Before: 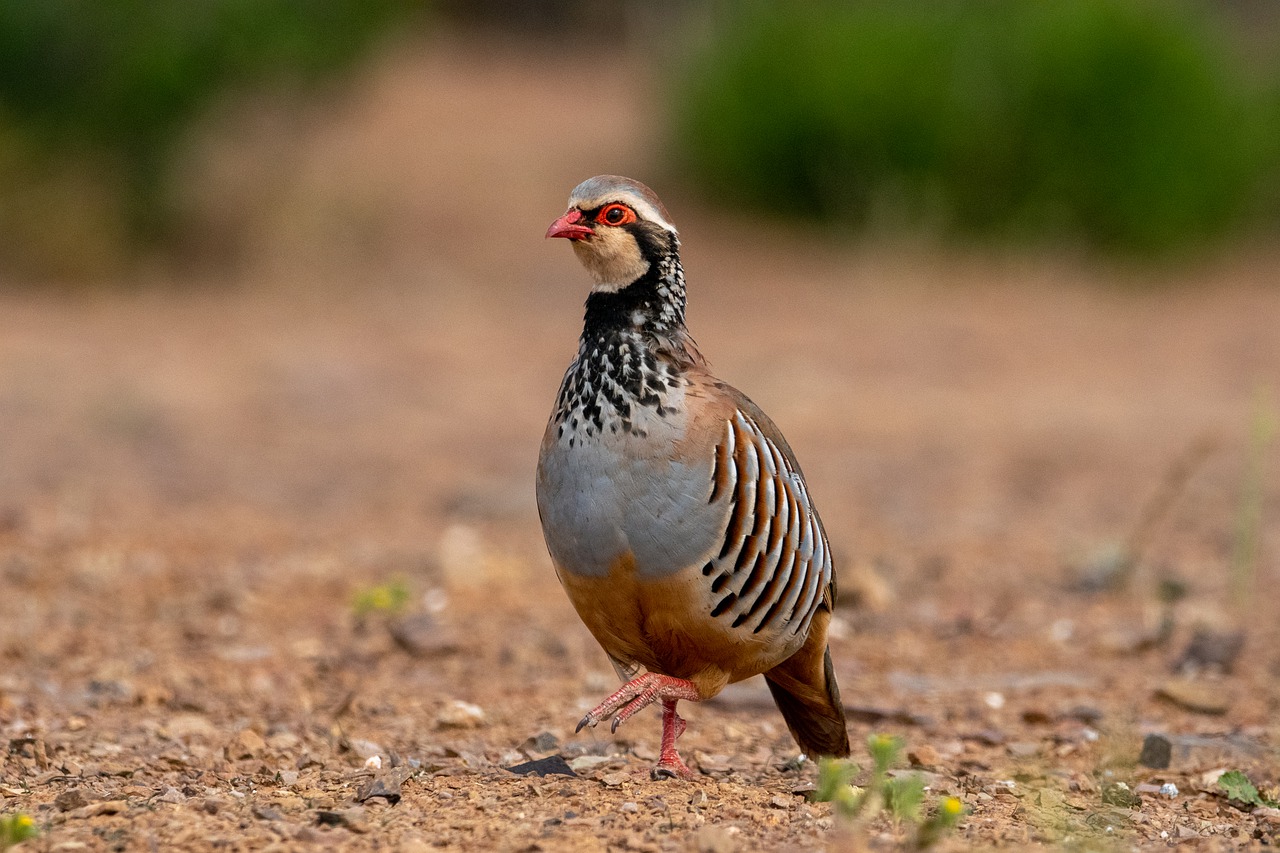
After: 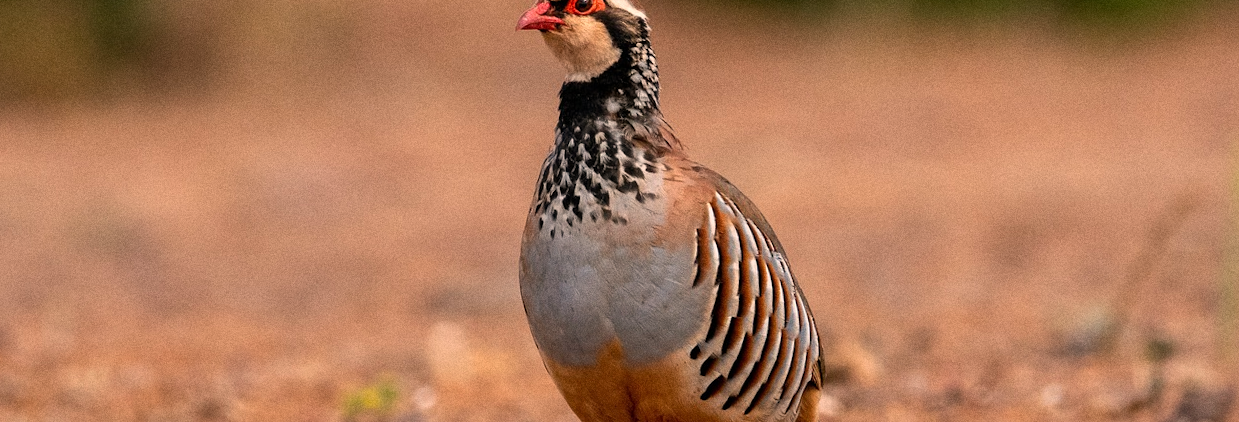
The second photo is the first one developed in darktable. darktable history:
crop and rotate: top 23.043%, bottom 23.437%
grain: on, module defaults
exposure: exposure -0.021 EV, compensate highlight preservation false
rotate and perspective: rotation -3°, crop left 0.031, crop right 0.968, crop top 0.07, crop bottom 0.93
white balance: red 1.127, blue 0.943
